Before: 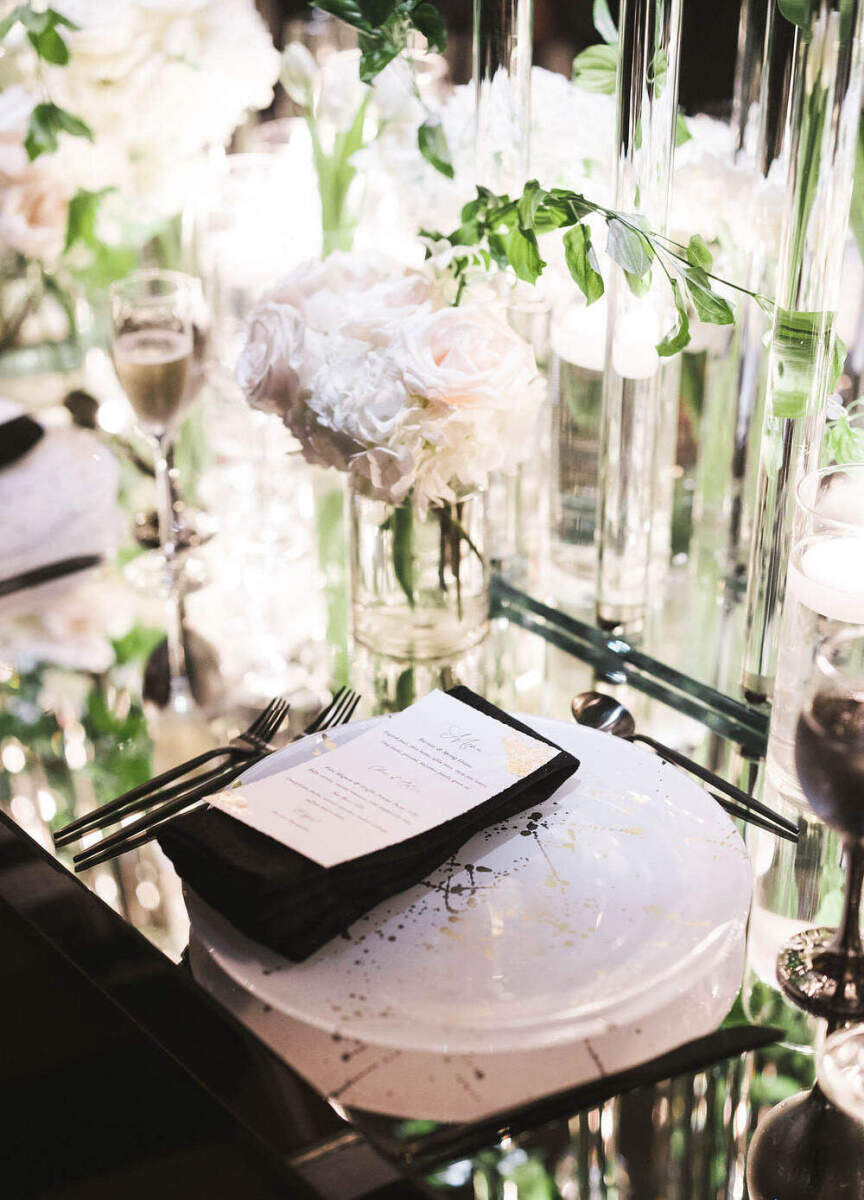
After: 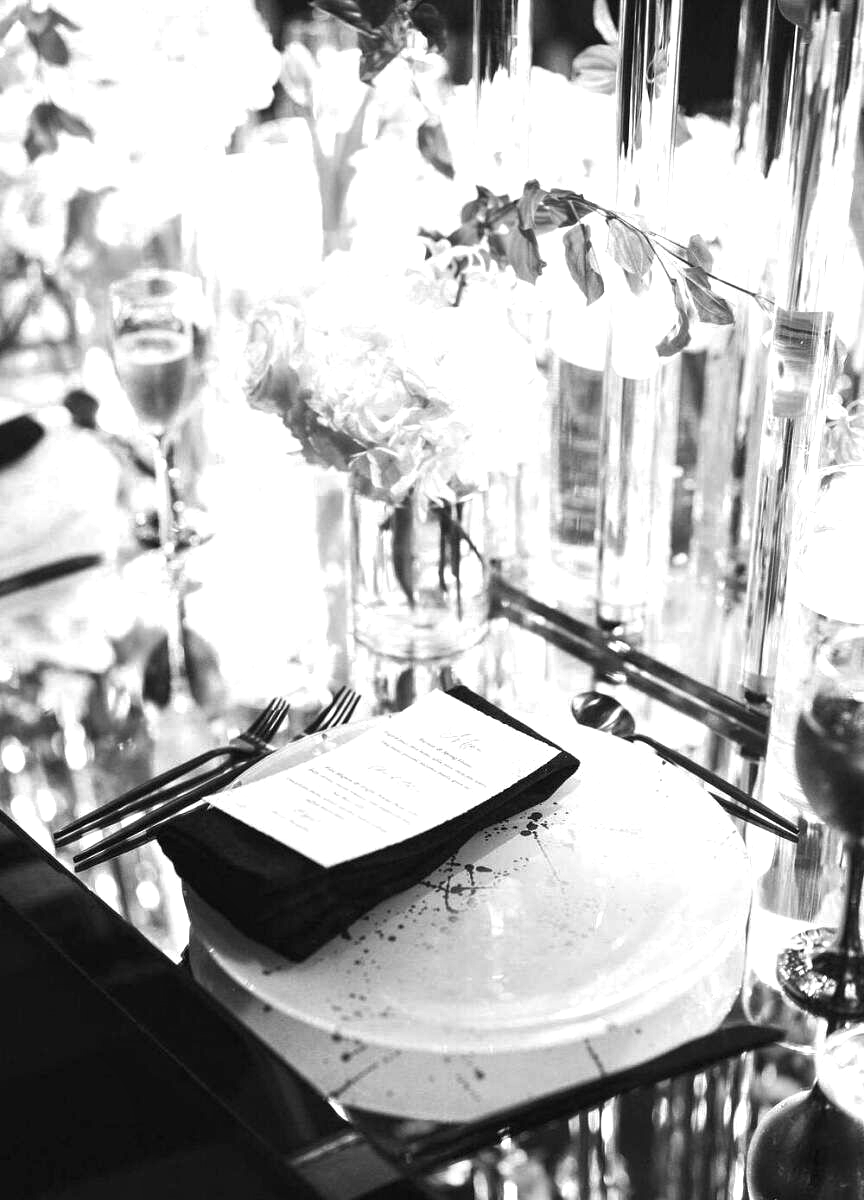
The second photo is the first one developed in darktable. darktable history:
color correction: highlights a* 17.88, highlights b* 18.79
local contrast: highlights 100%, shadows 100%, detail 120%, midtone range 0.2
monochrome: on, module defaults
color zones: curves: ch0 [(0.004, 0.588) (0.116, 0.636) (0.259, 0.476) (0.423, 0.464) (0.75, 0.5)]; ch1 [(0, 0) (0.143, 0) (0.286, 0) (0.429, 0) (0.571, 0) (0.714, 0) (0.857, 0)]
